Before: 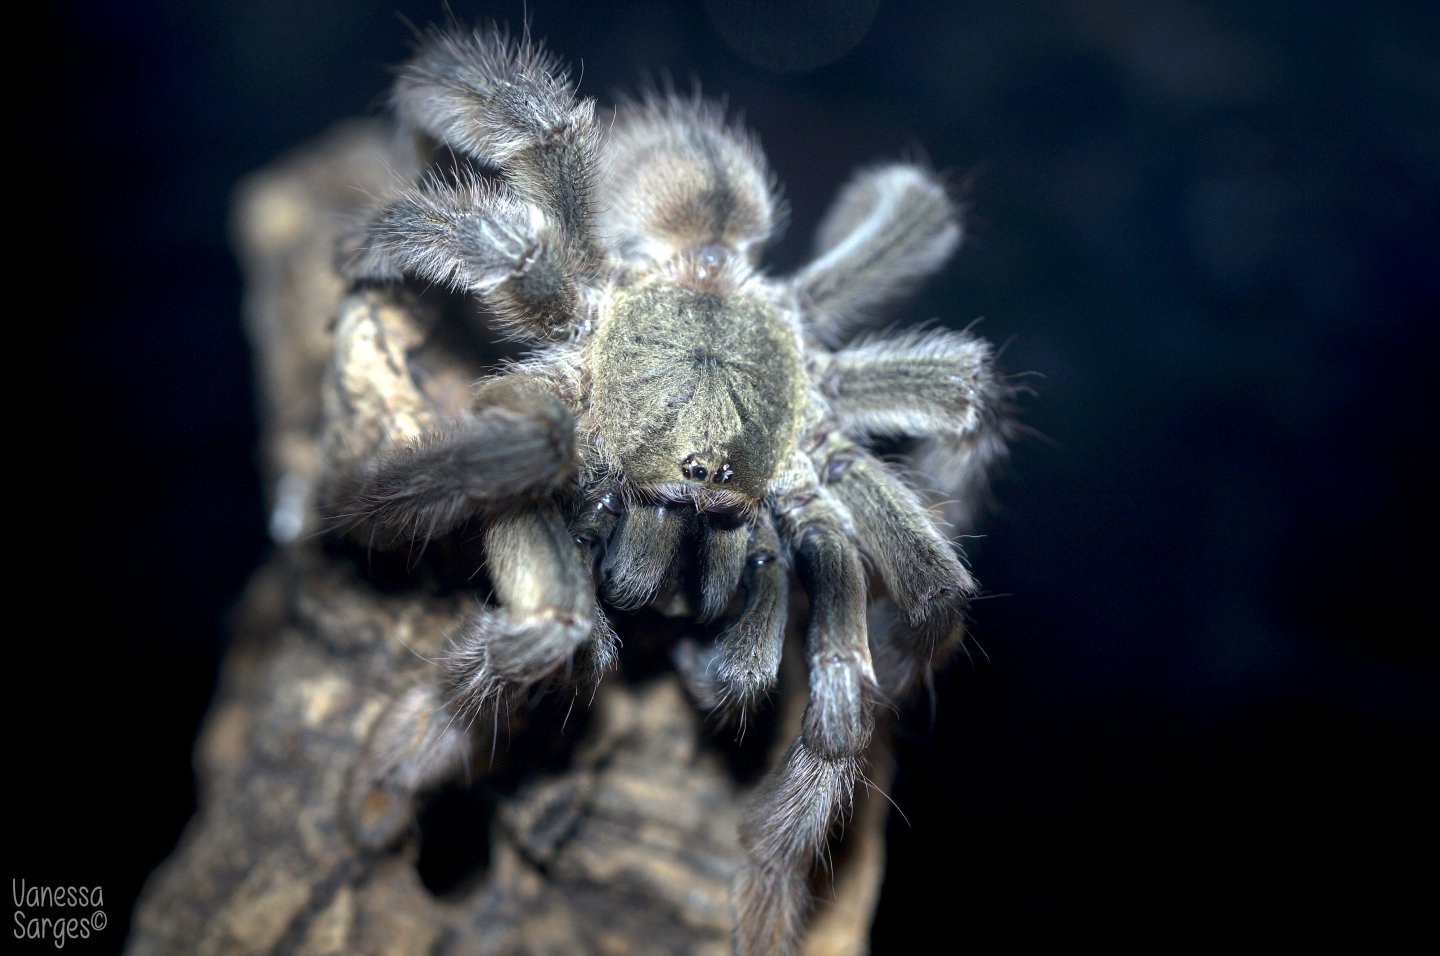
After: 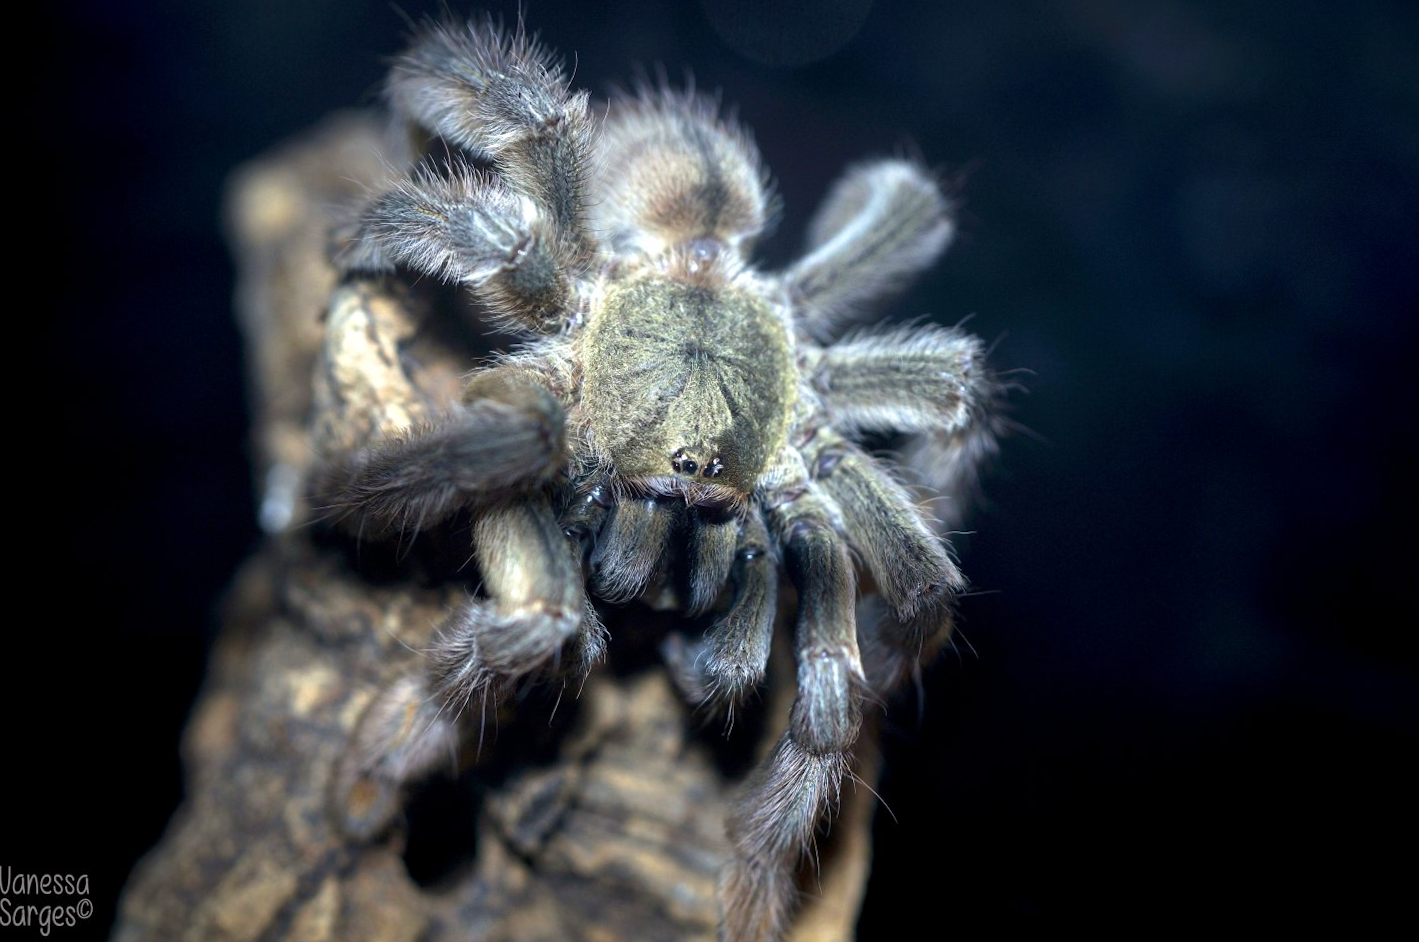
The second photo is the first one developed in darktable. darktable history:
crop and rotate: angle -0.542°
velvia: on, module defaults
tone equalizer: on, module defaults
